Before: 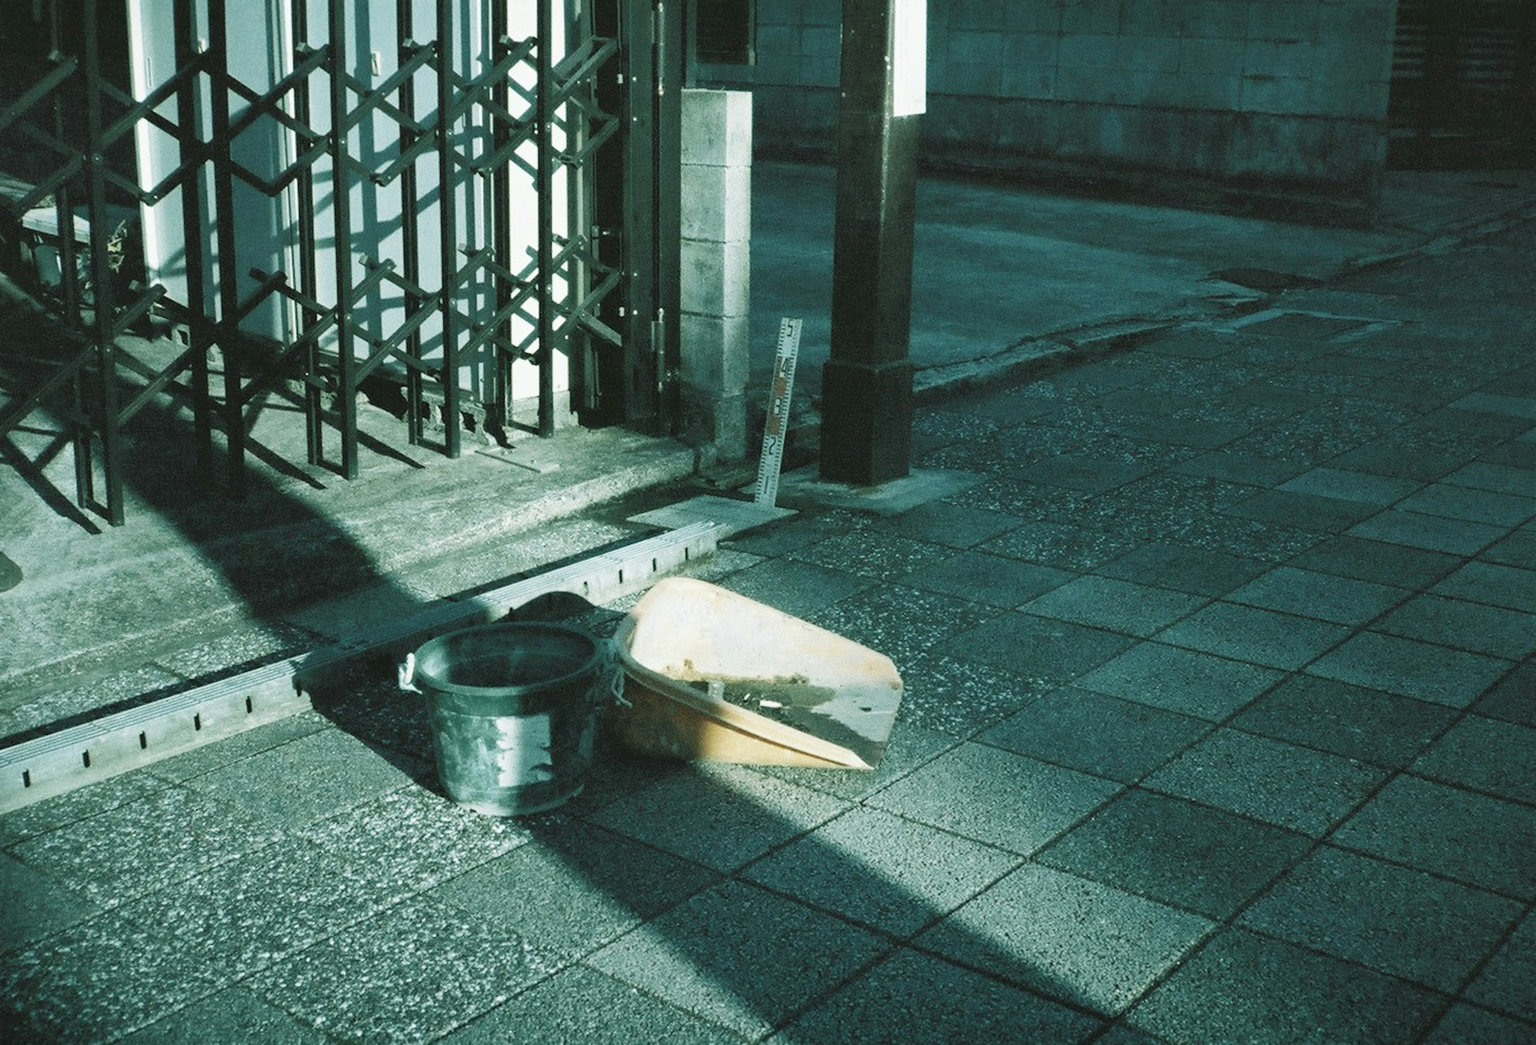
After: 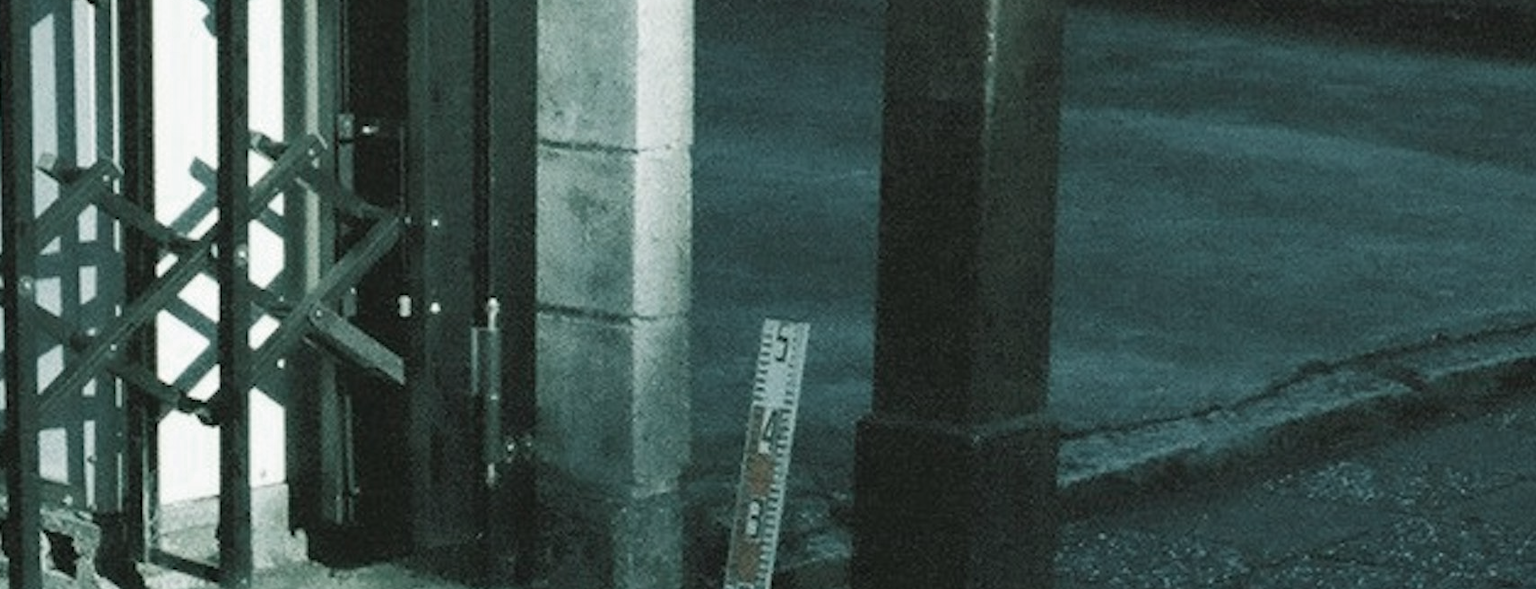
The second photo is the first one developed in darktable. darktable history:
color zones: curves: ch0 [(0, 0.5) (0.125, 0.4) (0.25, 0.5) (0.375, 0.4) (0.5, 0.4) (0.625, 0.35) (0.75, 0.35) (0.875, 0.5)]; ch1 [(0, 0.35) (0.125, 0.45) (0.25, 0.35) (0.375, 0.35) (0.5, 0.35) (0.625, 0.35) (0.75, 0.45) (0.875, 0.35)]; ch2 [(0, 0.6) (0.125, 0.5) (0.25, 0.5) (0.375, 0.6) (0.5, 0.6) (0.625, 0.5) (0.75, 0.5) (0.875, 0.5)]
crop: left 28.746%, top 16.786%, right 26.626%, bottom 58.044%
